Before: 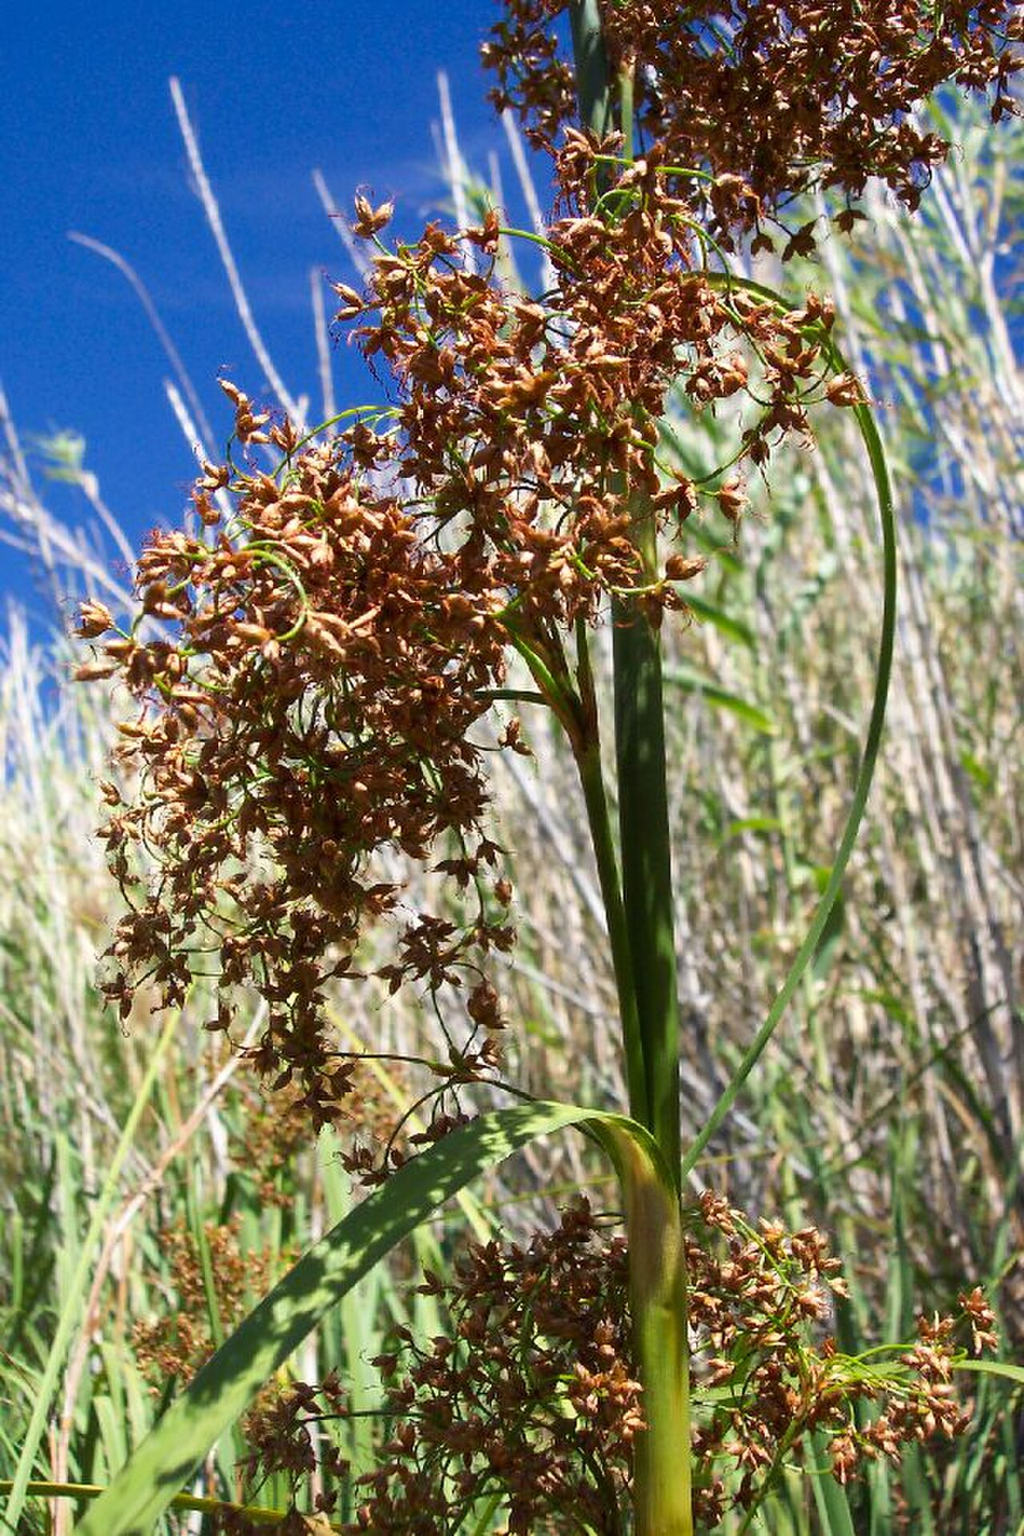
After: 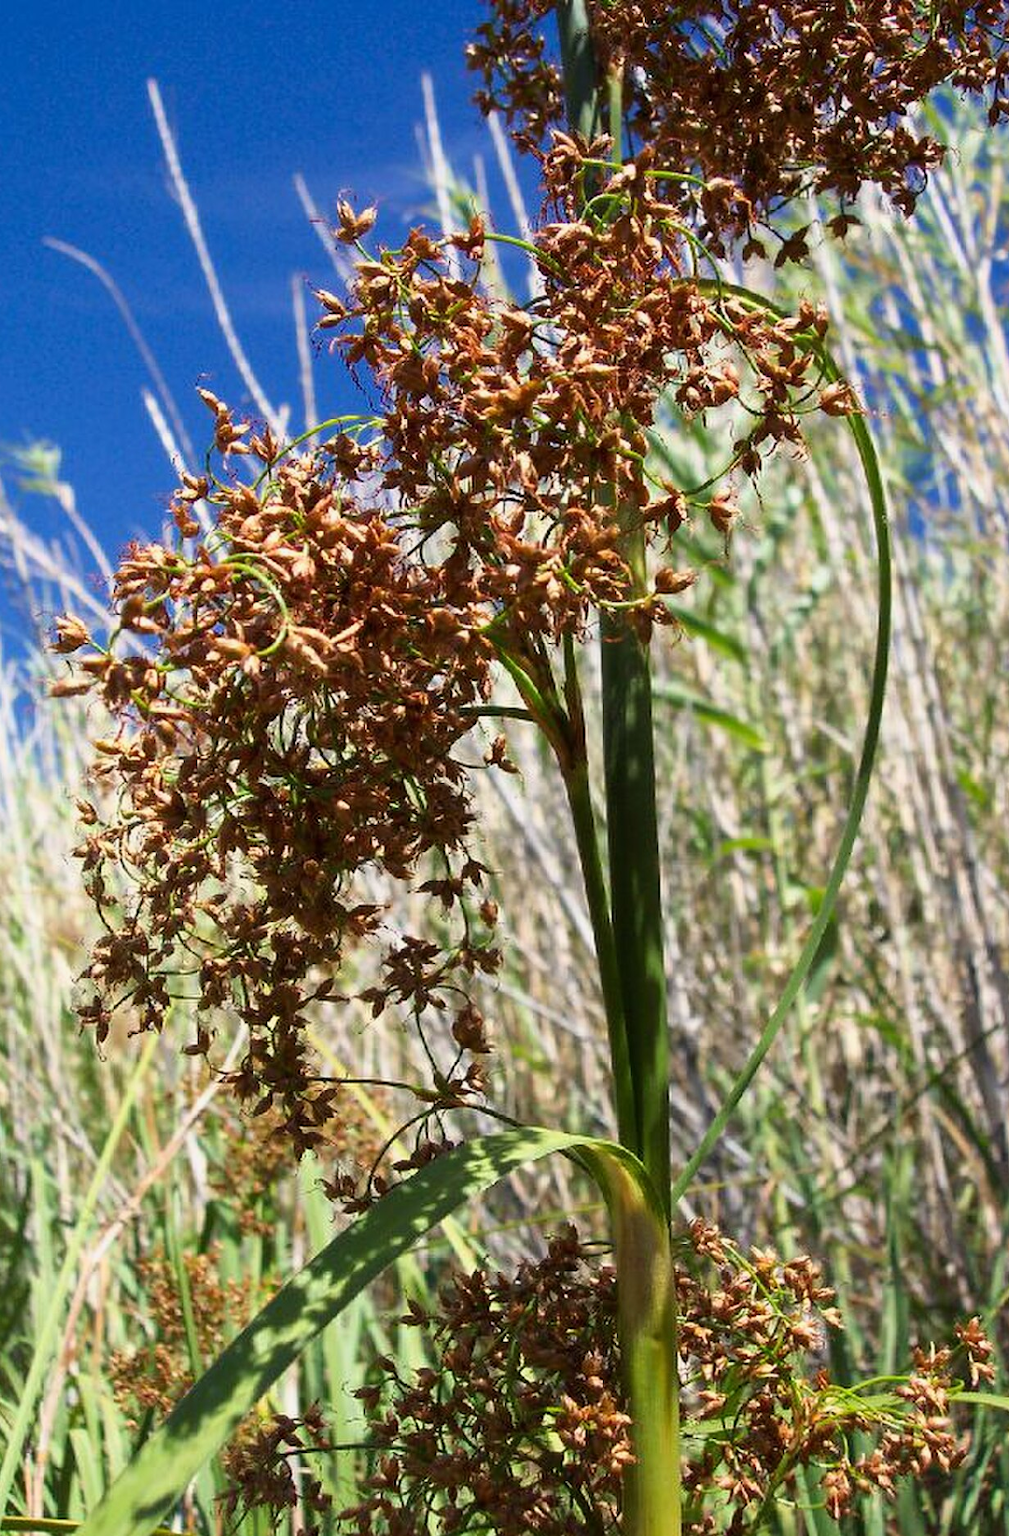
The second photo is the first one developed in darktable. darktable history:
white balance: red 1.009, blue 0.985
crop and rotate: left 2.536%, right 1.107%, bottom 2.246%
filmic rgb: black relative exposure -16 EV, white relative exposure 2.93 EV, hardness 10.04, color science v6 (2022)
